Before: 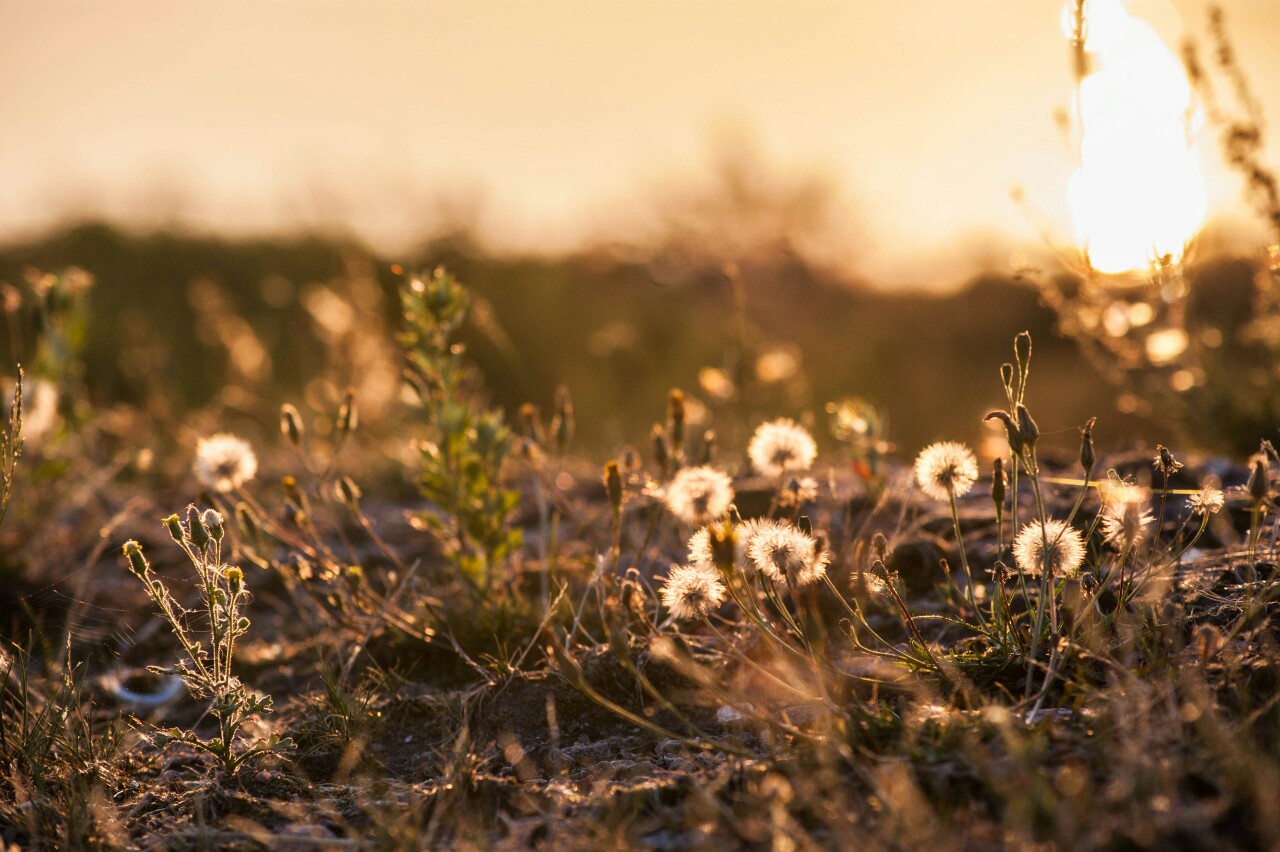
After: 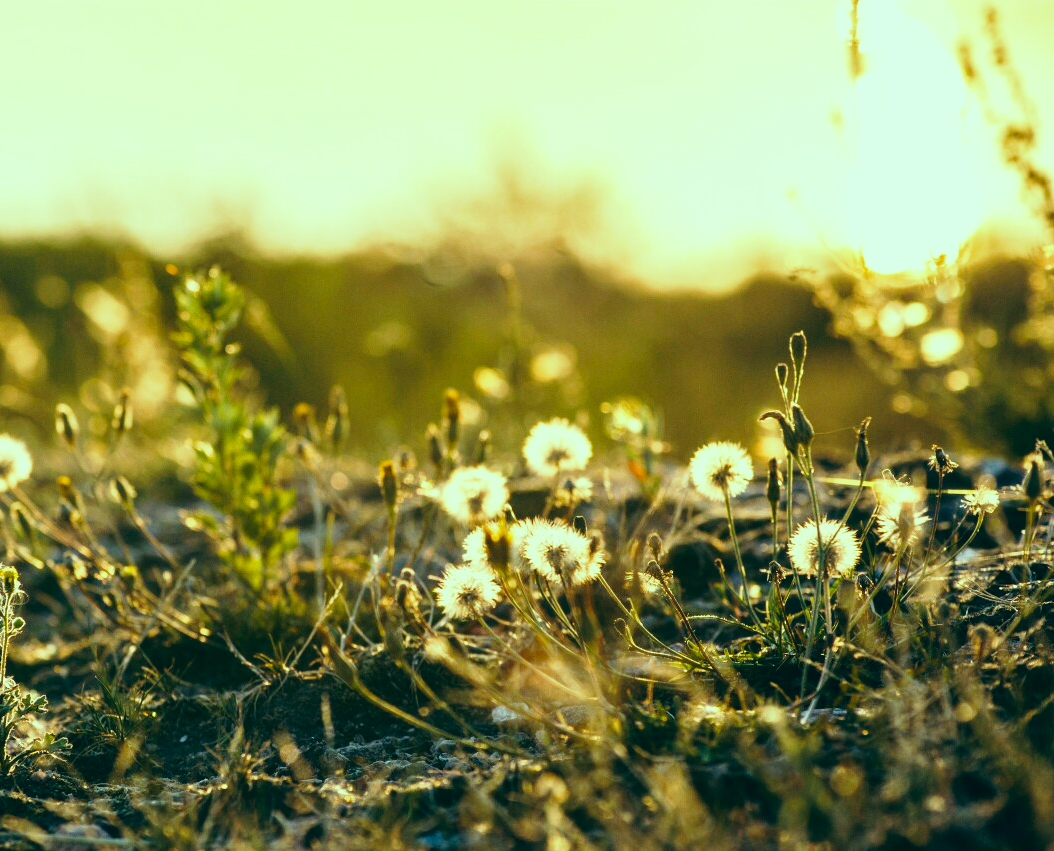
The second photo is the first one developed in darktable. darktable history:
color correction: highlights a* -20.08, highlights b* 9.8, shadows a* -20.4, shadows b* -10.76
base curve: curves: ch0 [(0, 0) (0.028, 0.03) (0.121, 0.232) (0.46, 0.748) (0.859, 0.968) (1, 1)], preserve colors none
crop: left 17.582%, bottom 0.031%
